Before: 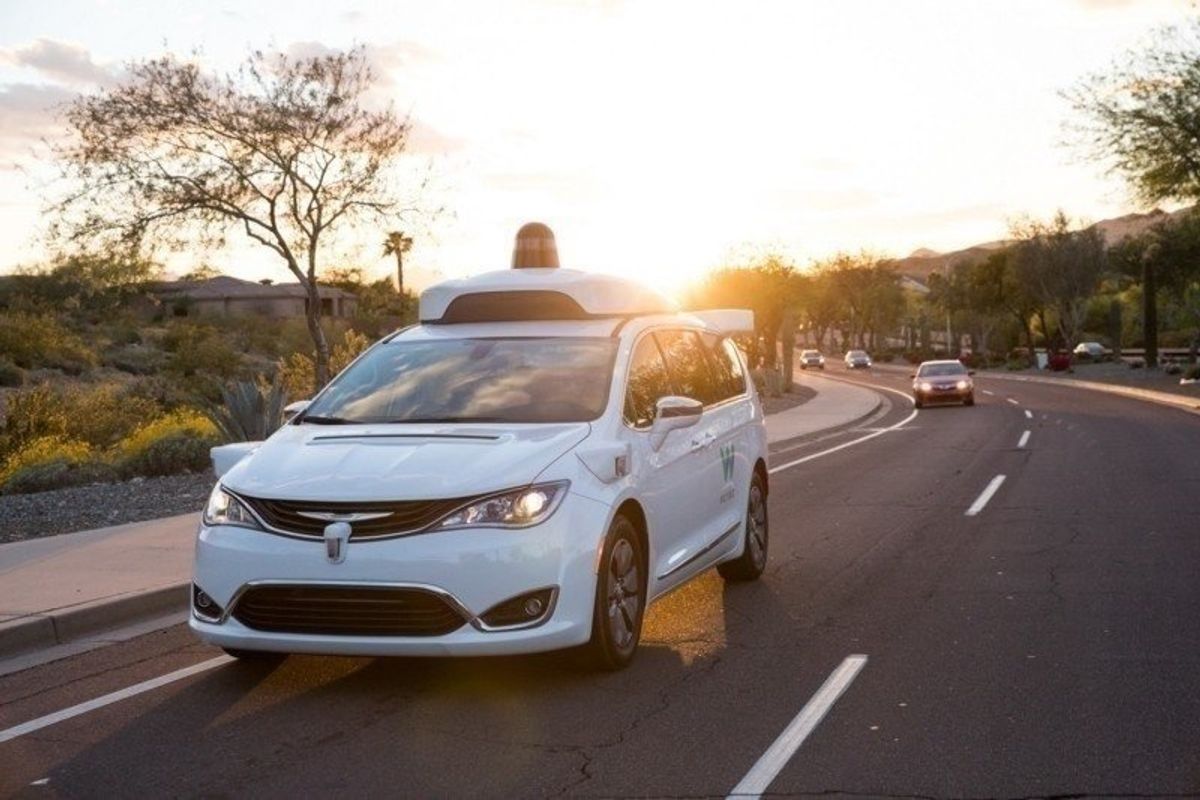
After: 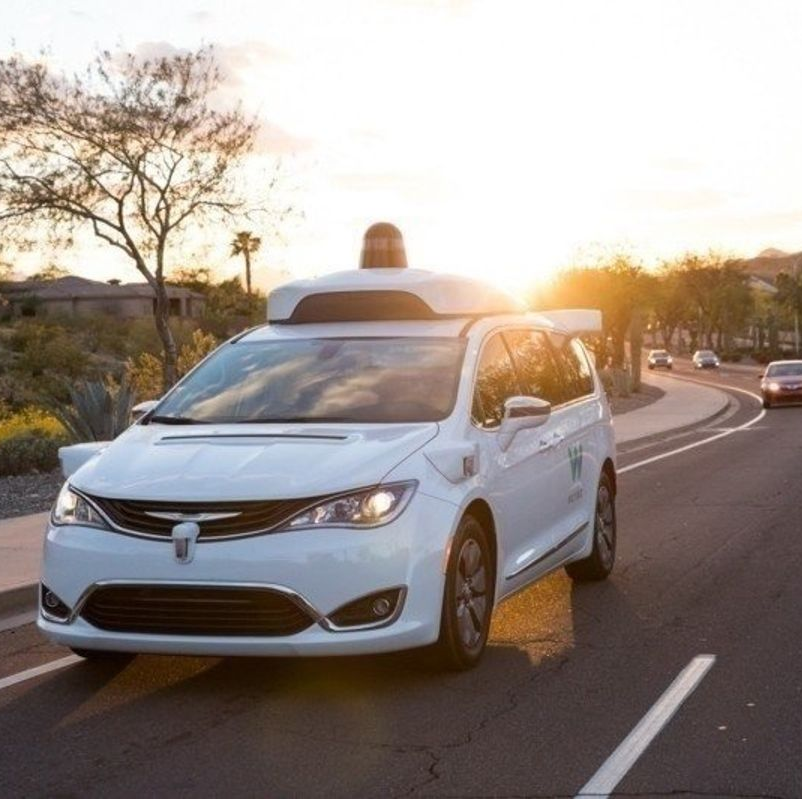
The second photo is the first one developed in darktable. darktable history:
crop and rotate: left 12.728%, right 20.409%
